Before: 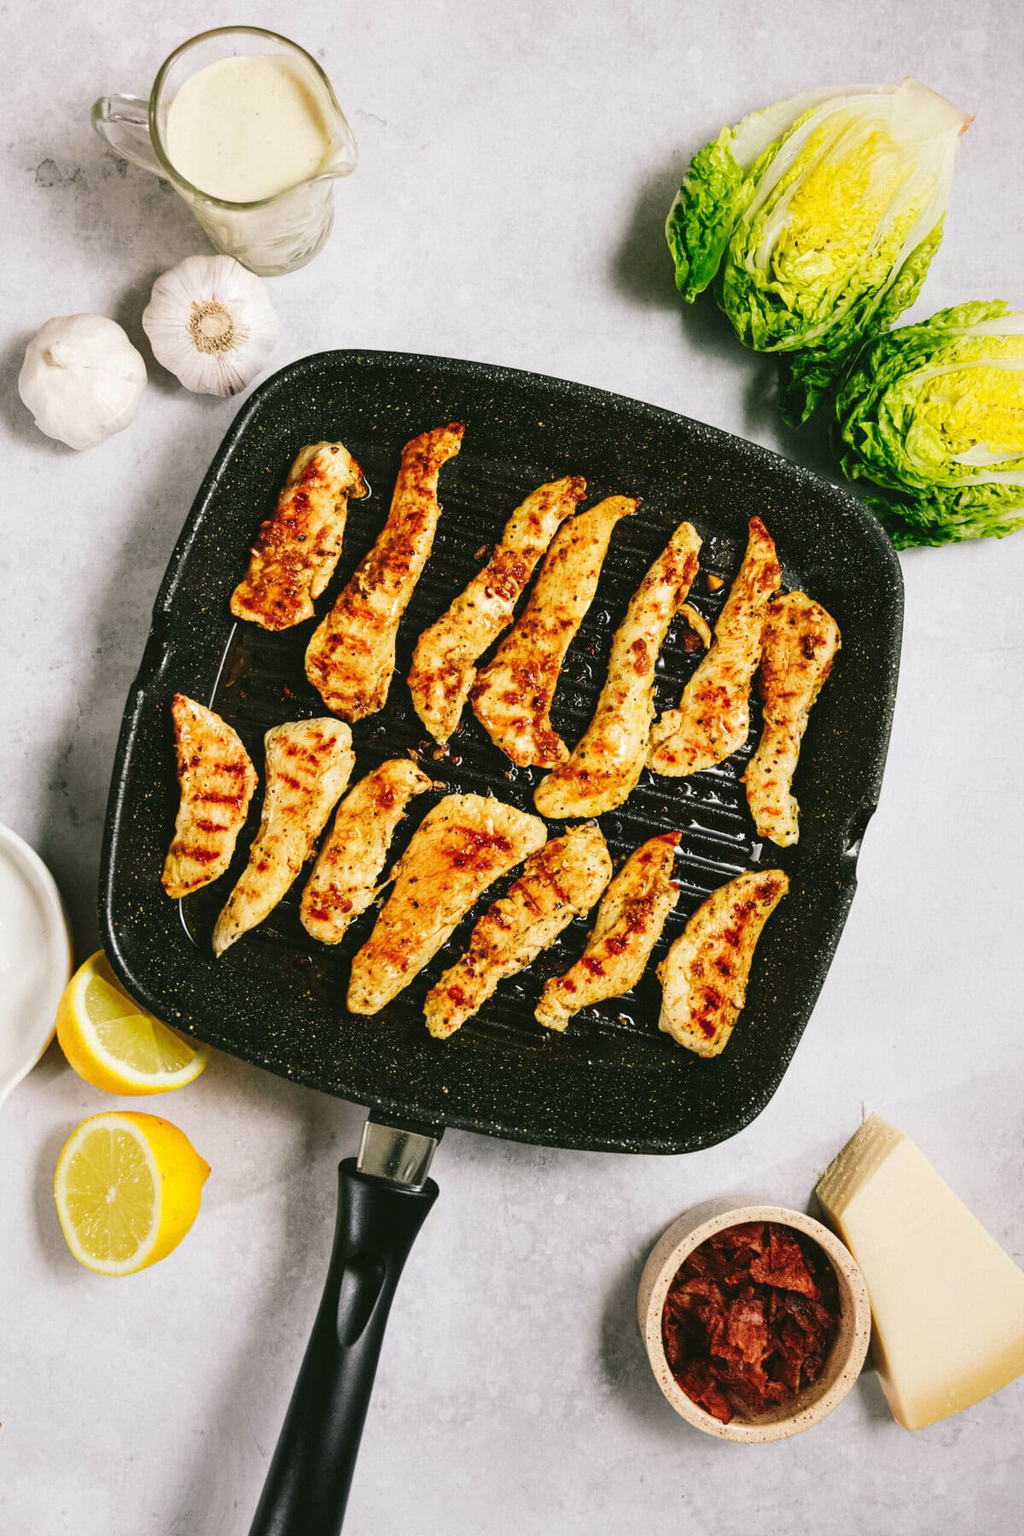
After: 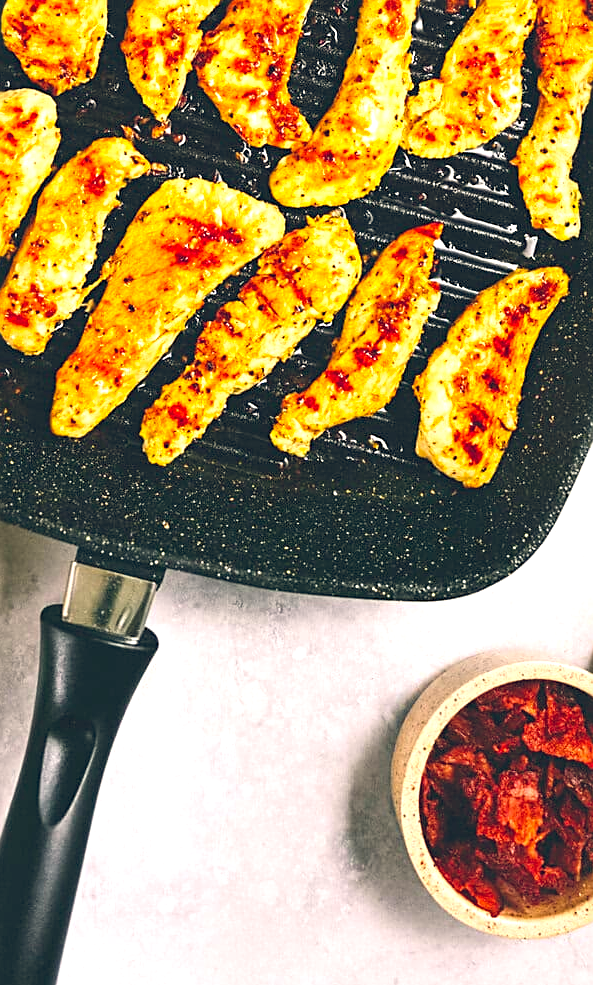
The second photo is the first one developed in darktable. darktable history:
contrast brightness saturation: contrast 0.03, brightness 0.06, saturation 0.13
sharpen: on, module defaults
color balance rgb: shadows lift › hue 87.51°, highlights gain › chroma 1.35%, highlights gain › hue 55.1°, global offset › chroma 0.13%, global offset › hue 253.66°, perceptual saturation grading › global saturation 16.38%
crop: left 29.672%, top 41.786%, right 20.851%, bottom 3.487%
exposure: black level correction -0.002, exposure 0.708 EV, compensate exposure bias true, compensate highlight preservation false
